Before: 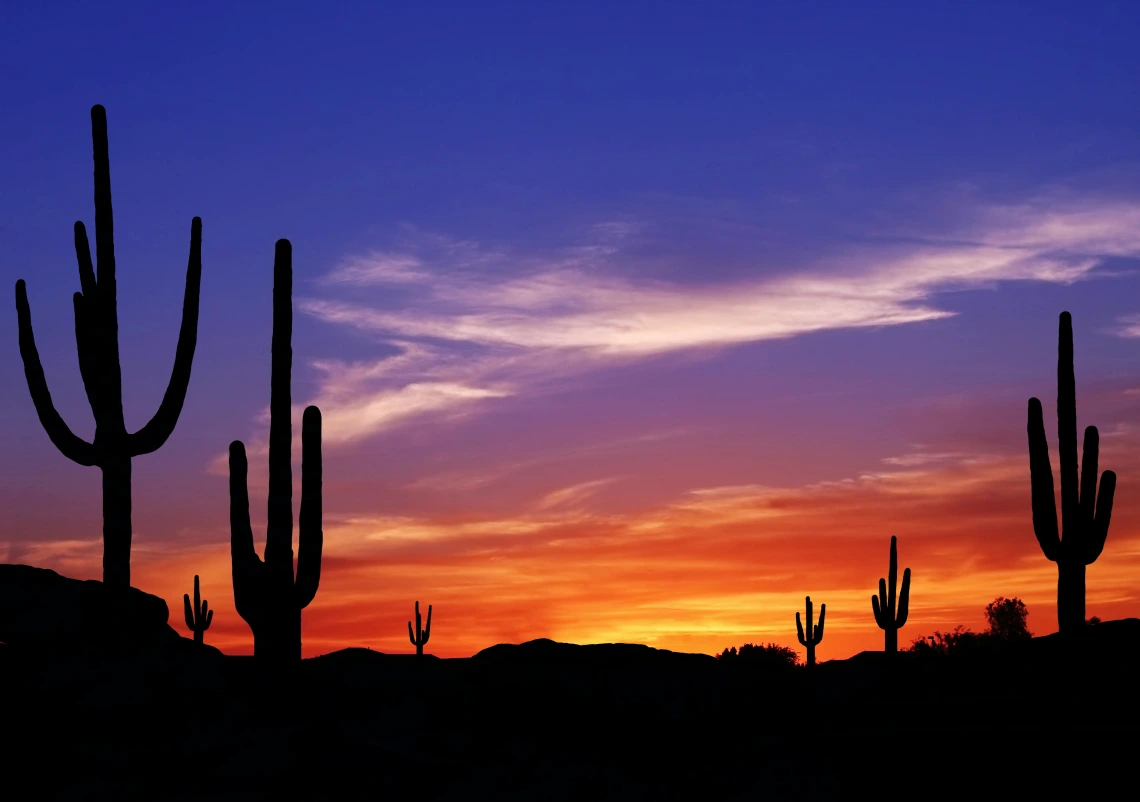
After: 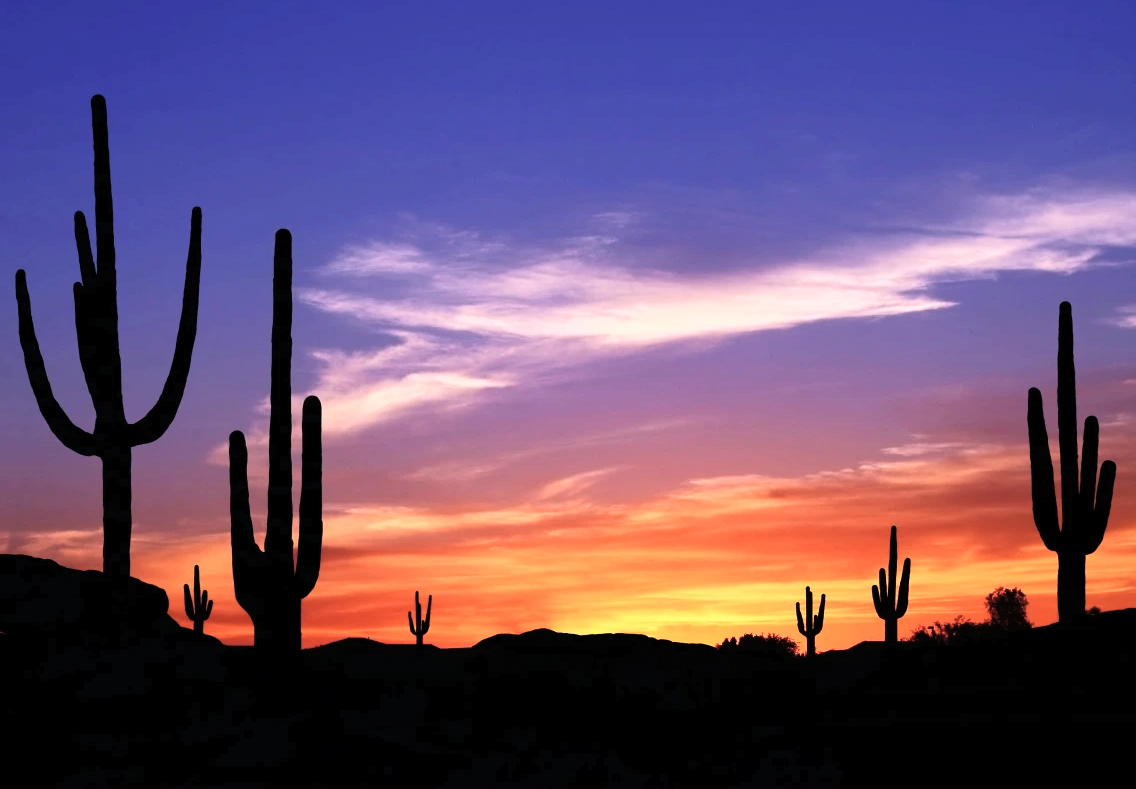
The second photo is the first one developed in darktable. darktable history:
tone curve: curves: ch0 [(0, 0) (0.003, 0.01) (0.011, 0.017) (0.025, 0.035) (0.044, 0.068) (0.069, 0.109) (0.1, 0.144) (0.136, 0.185) (0.177, 0.231) (0.224, 0.279) (0.277, 0.346) (0.335, 0.42) (0.399, 0.5) (0.468, 0.603) (0.543, 0.712) (0.623, 0.808) (0.709, 0.883) (0.801, 0.957) (0.898, 0.993) (1, 1)], color space Lab, independent channels, preserve colors none
crop: top 1.324%, right 0.086%
